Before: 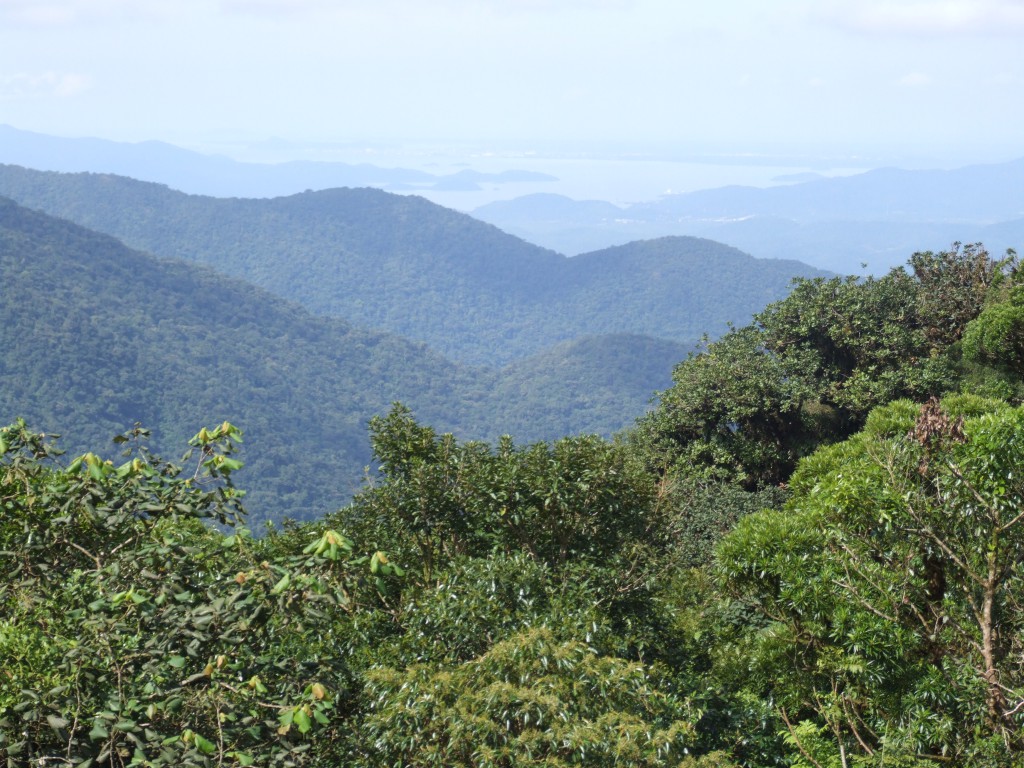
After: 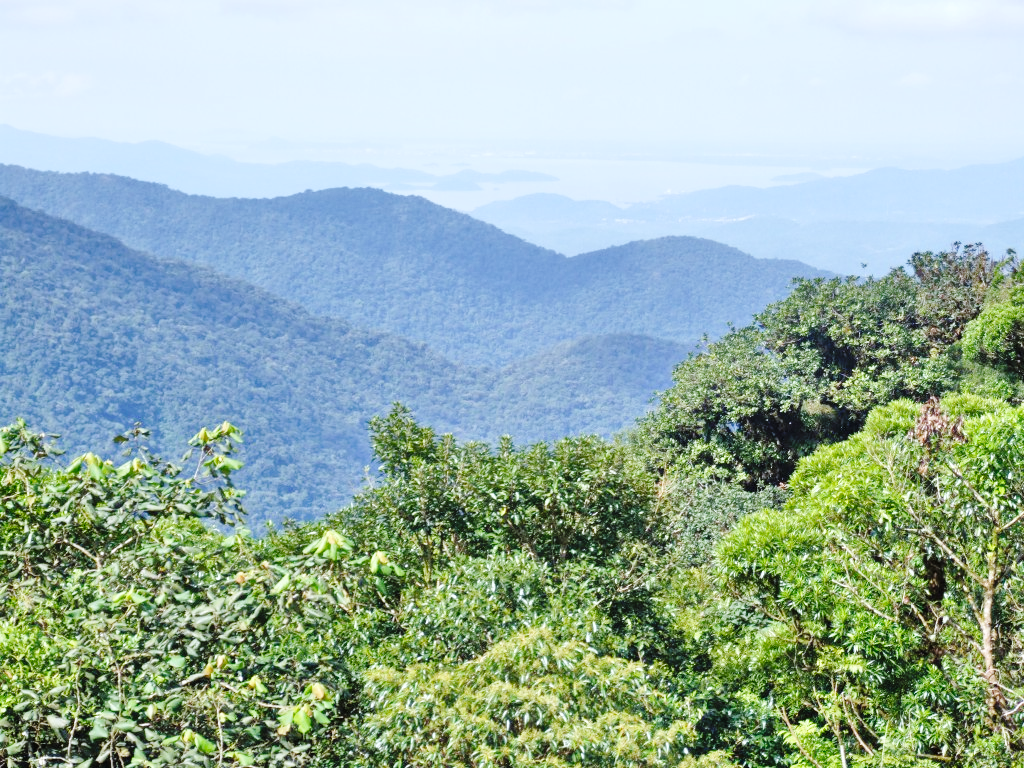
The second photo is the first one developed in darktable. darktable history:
tone equalizer: -7 EV 0.15 EV, -6 EV 0.6 EV, -5 EV 1.15 EV, -4 EV 1.33 EV, -3 EV 1.15 EV, -2 EV 0.6 EV, -1 EV 0.15 EV, mask exposure compensation -0.5 EV
shadows and highlights: low approximation 0.01, soften with gaussian
base curve: curves: ch0 [(0, 0) (0.036, 0.025) (0.121, 0.166) (0.206, 0.329) (0.605, 0.79) (1, 1)], preserve colors none
white balance: red 0.954, blue 1.079
